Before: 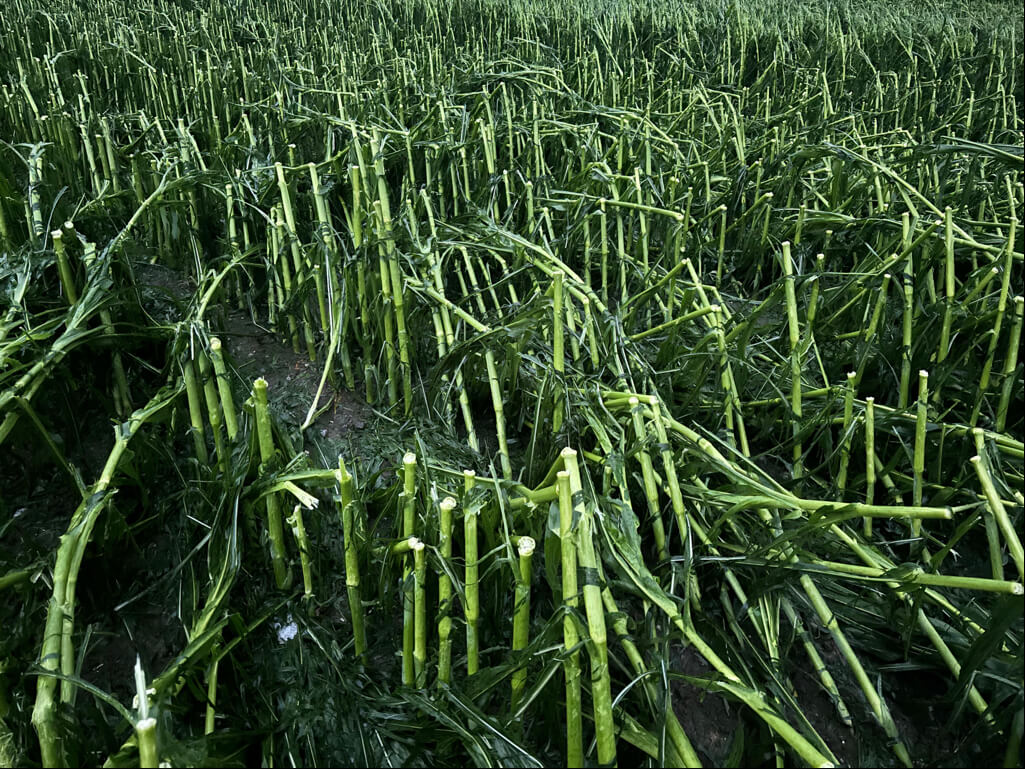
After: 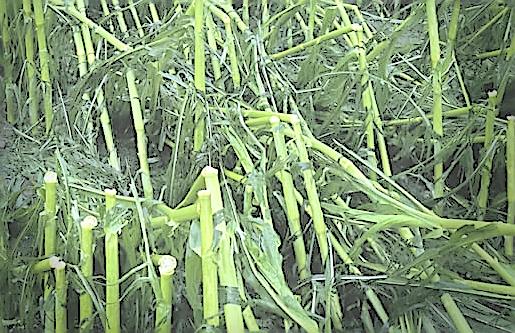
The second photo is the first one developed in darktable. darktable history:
vignetting: fall-off start 68.33%, fall-off radius 30%, saturation 0.042, center (-0.066, -0.311), width/height ratio 0.992, shape 0.85, dithering 8-bit output
sharpen: radius 1.4, amount 1.25, threshold 0.7
contrast brightness saturation: brightness 1
exposure: black level correction 0, exposure 0.2 EV, compensate exposure bias true, compensate highlight preservation false
crop: left 35.03%, top 36.625%, right 14.663%, bottom 20.057%
white balance: red 1.009, blue 1.027
contrast equalizer: octaves 7, y [[0.6 ×6], [0.55 ×6], [0 ×6], [0 ×6], [0 ×6]], mix -0.3
